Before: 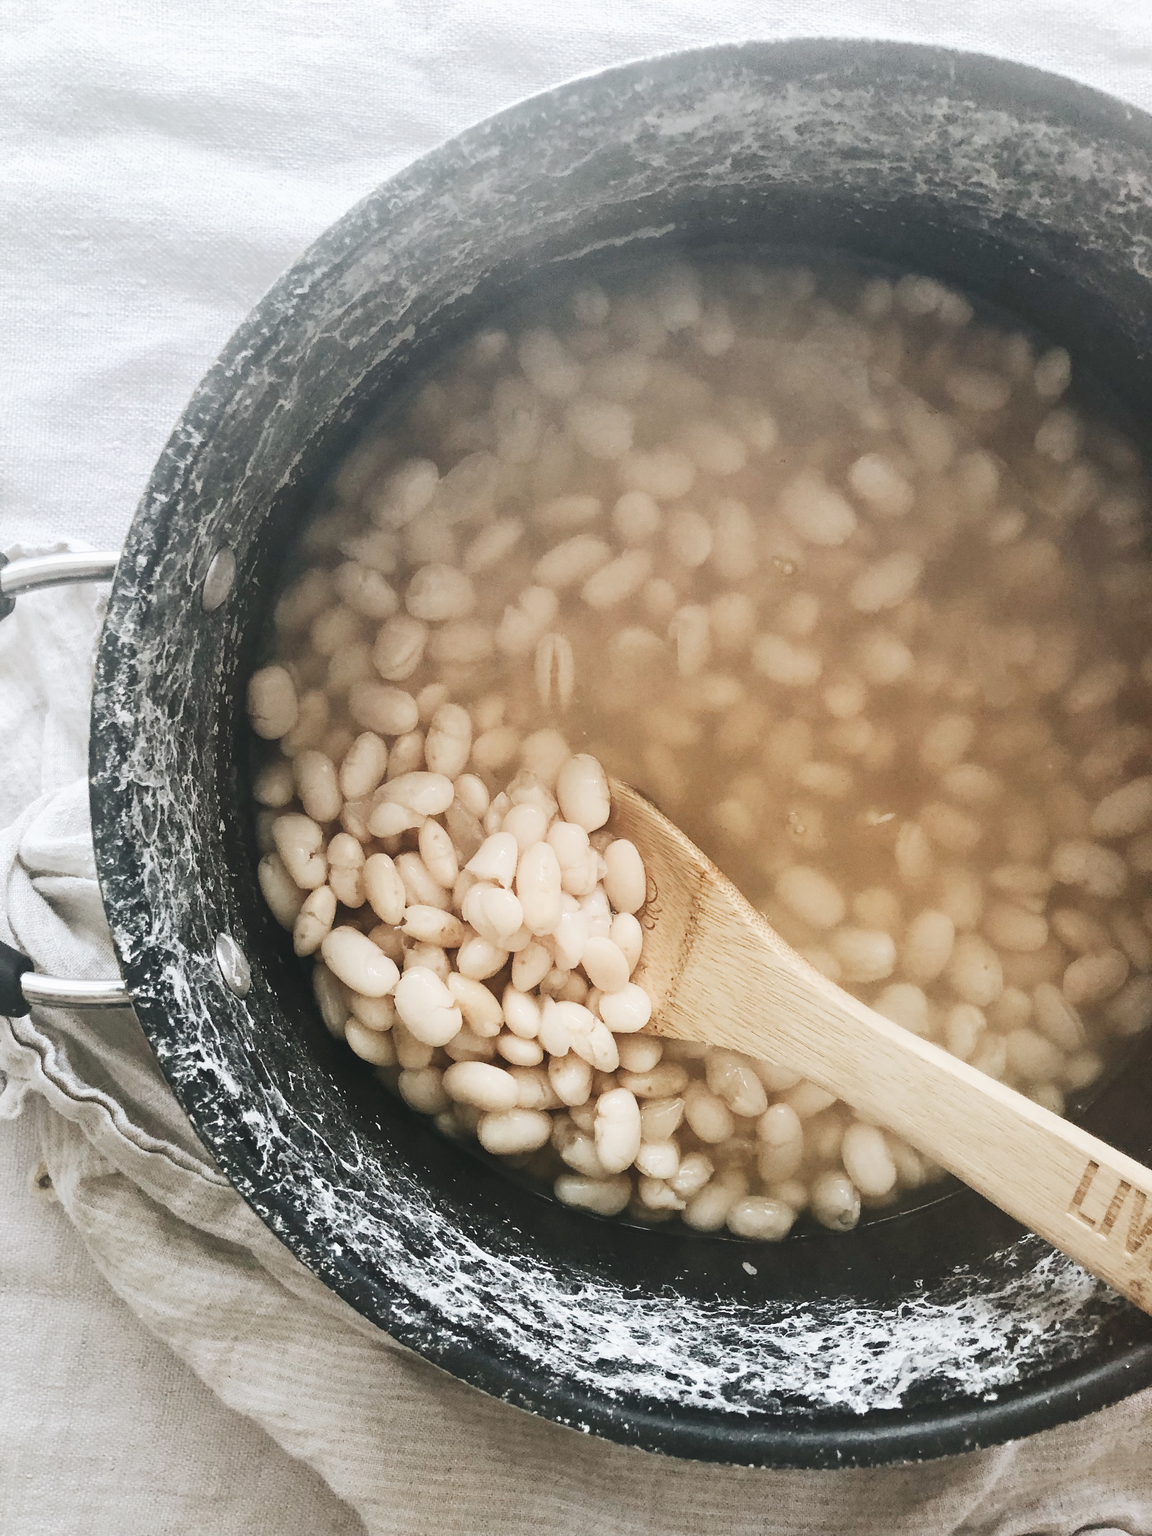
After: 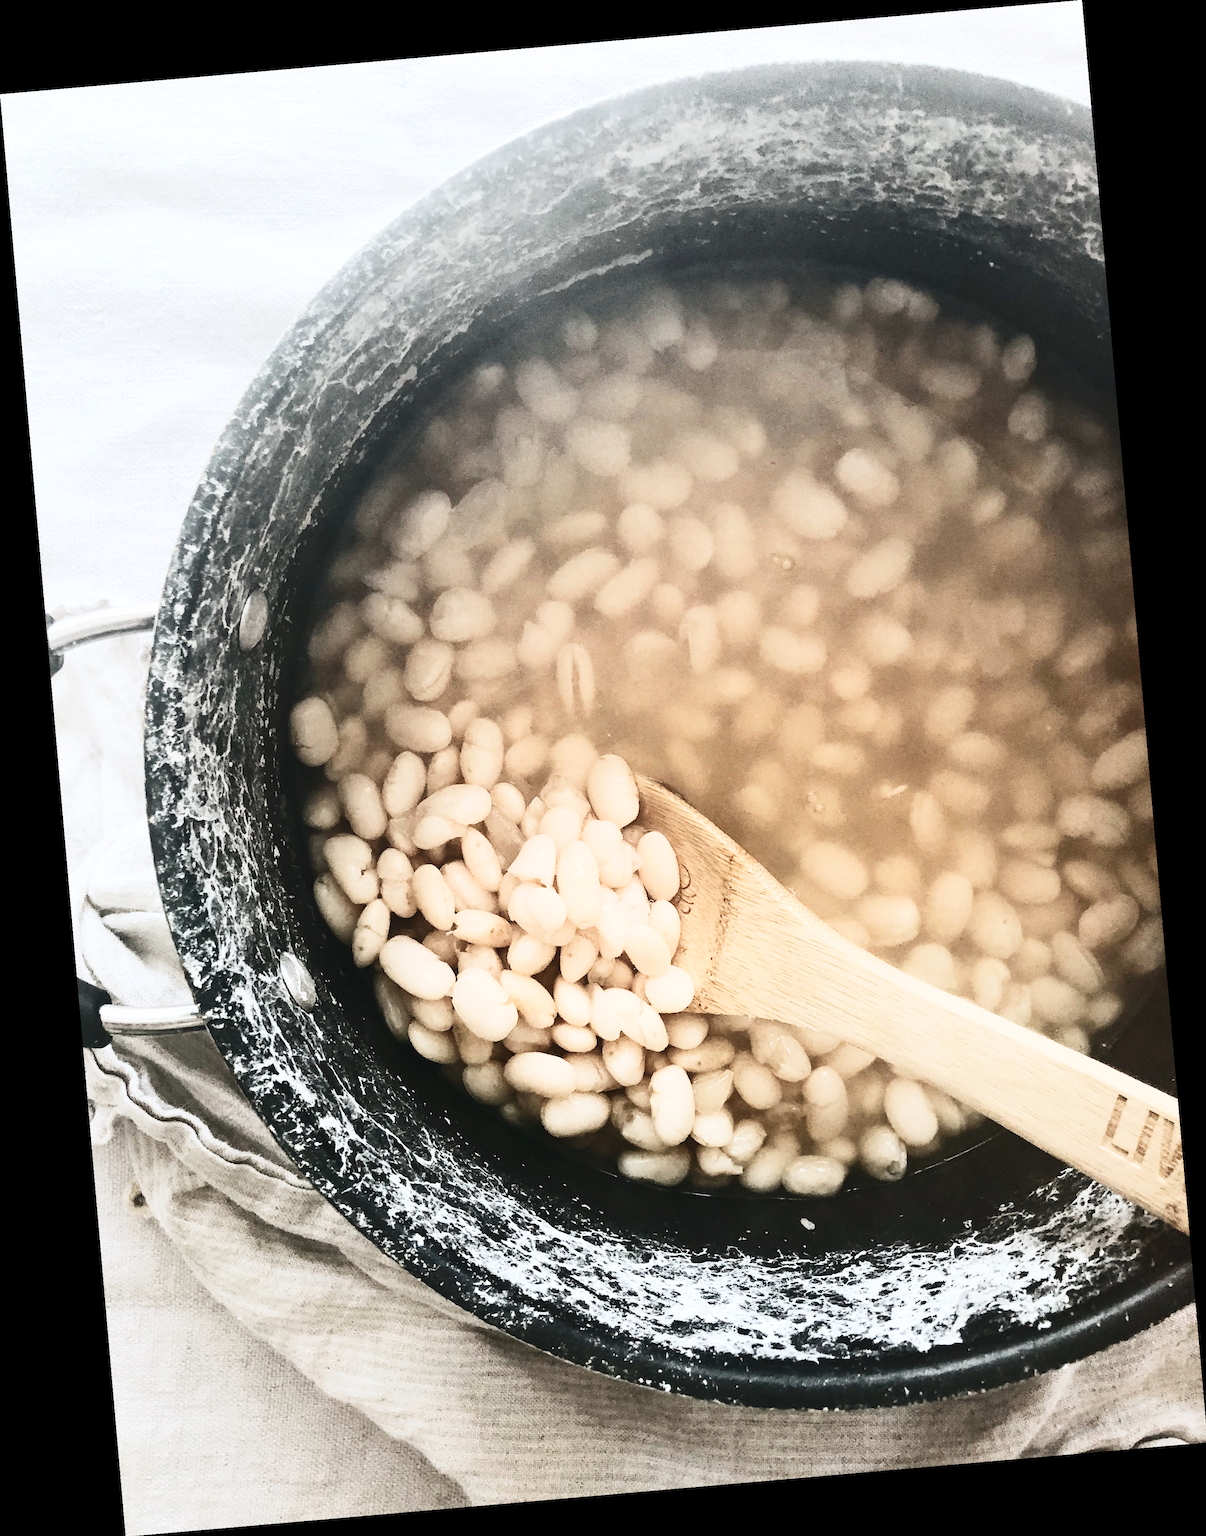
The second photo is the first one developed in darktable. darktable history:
contrast brightness saturation: contrast 0.39, brightness 0.1
rotate and perspective: rotation -4.98°, automatic cropping off
